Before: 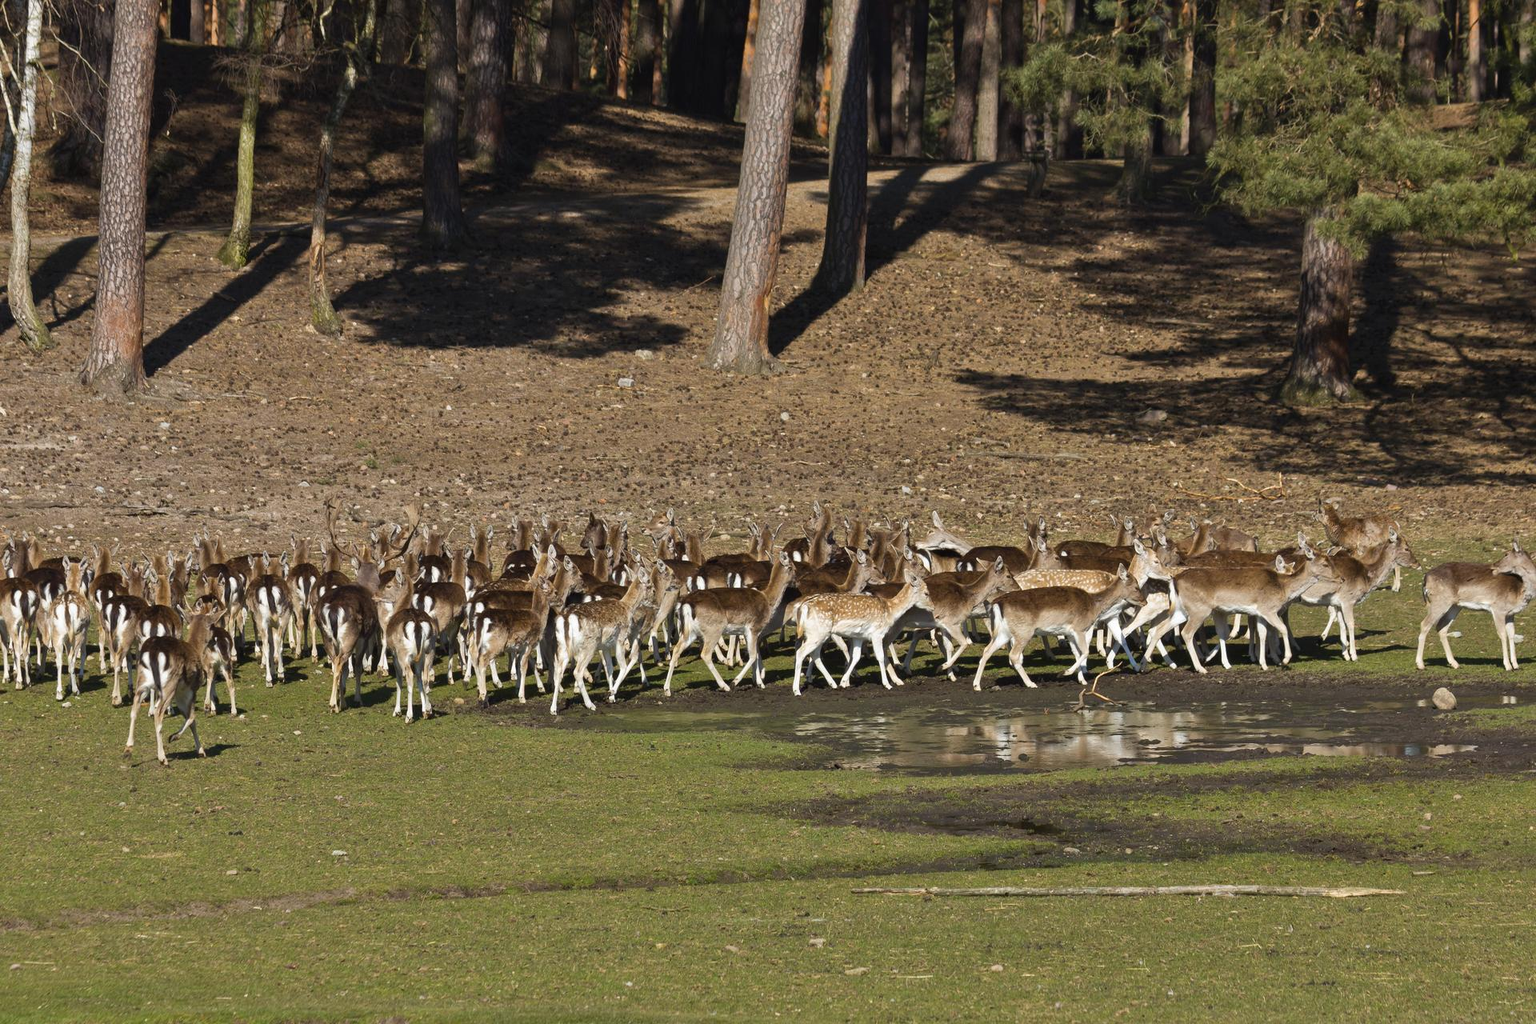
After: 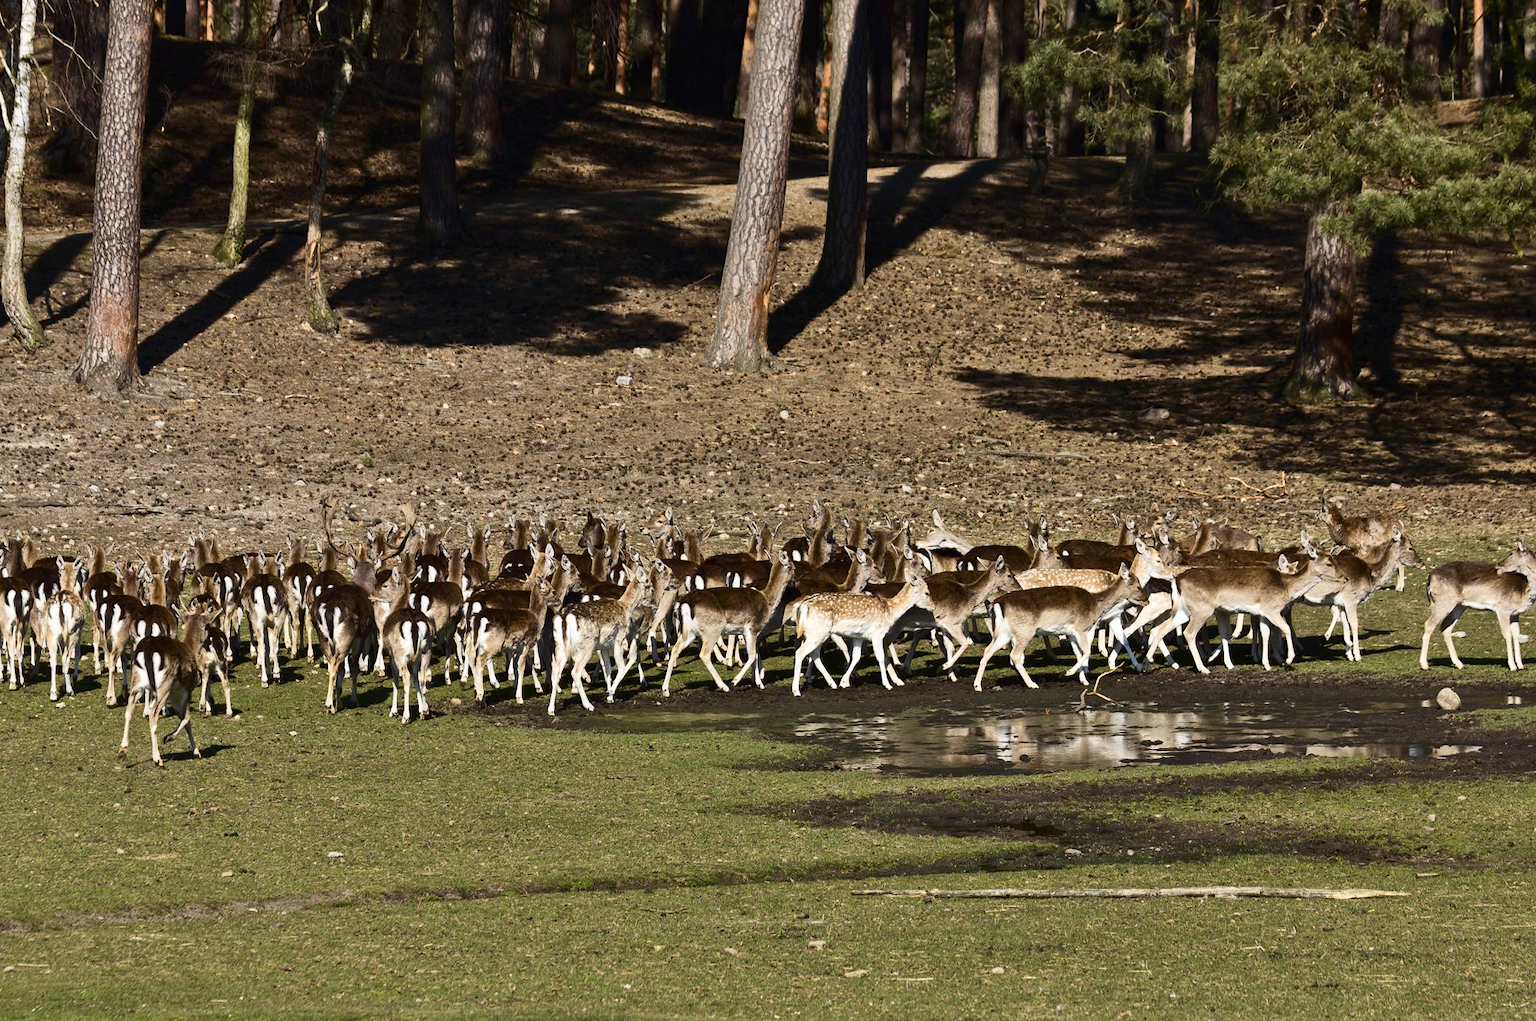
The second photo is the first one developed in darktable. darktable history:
contrast brightness saturation: contrast 0.28
crop: left 0.434%, top 0.485%, right 0.244%, bottom 0.386%
